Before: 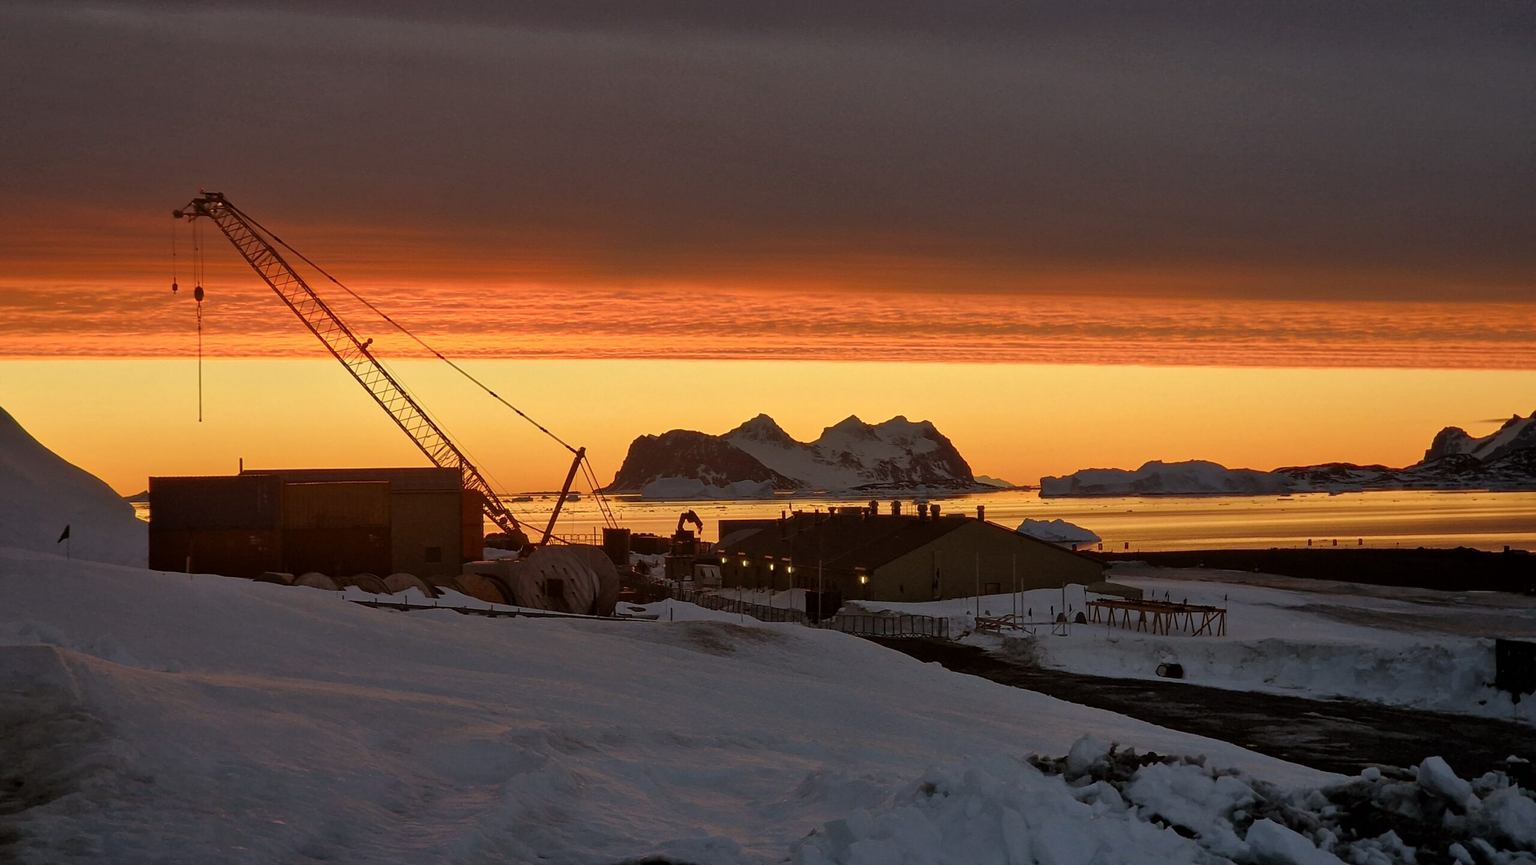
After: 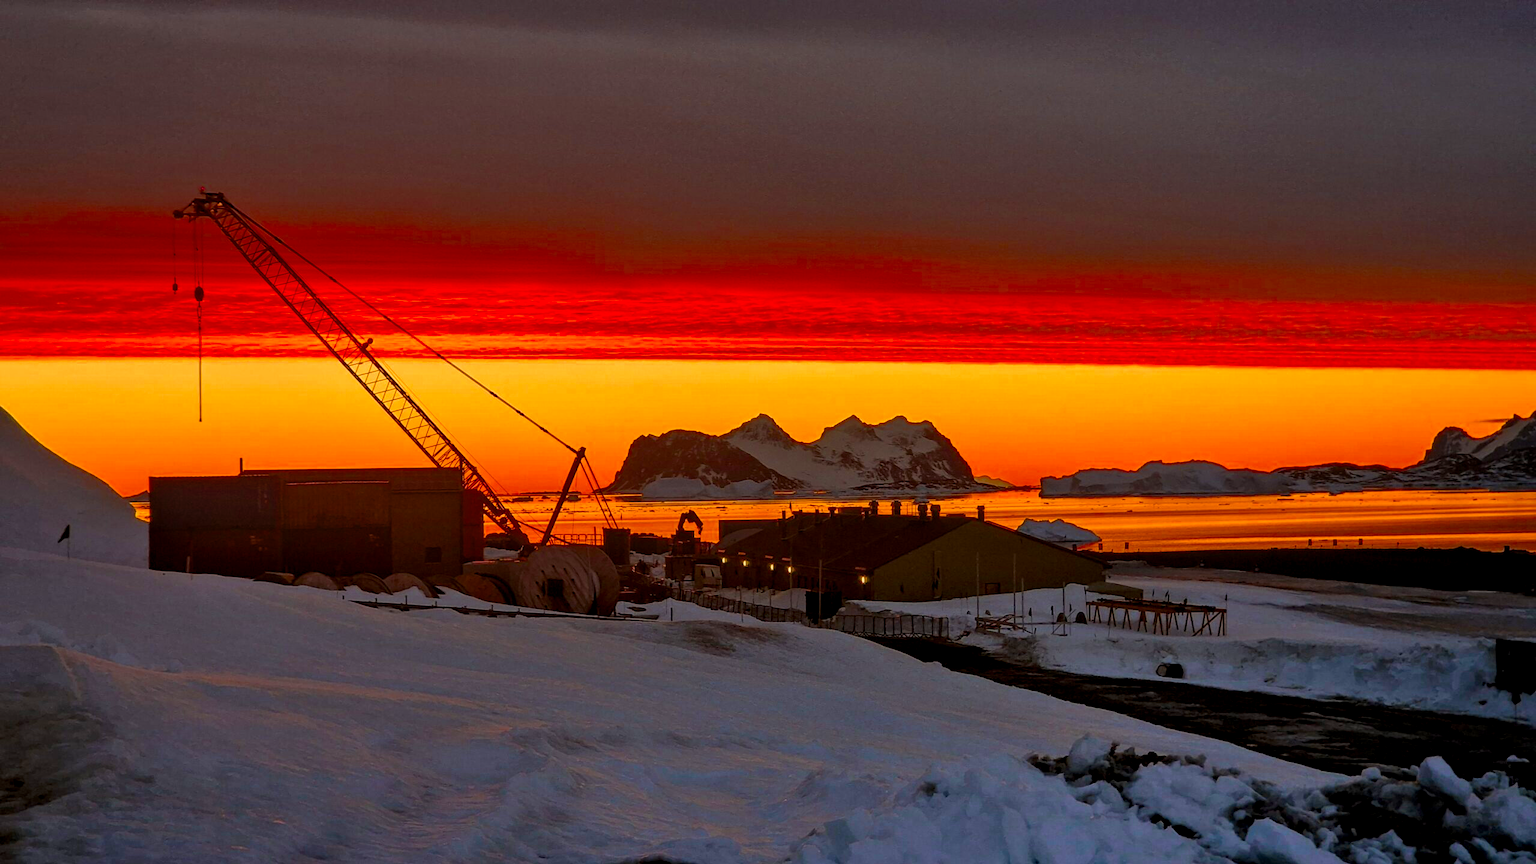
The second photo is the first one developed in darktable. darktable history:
local contrast: detail 130%
color balance rgb: linear chroma grading › global chroma 15%, perceptual saturation grading › global saturation 30%
color zones: curves: ch0 [(0, 0.363) (0.128, 0.373) (0.25, 0.5) (0.402, 0.407) (0.521, 0.525) (0.63, 0.559) (0.729, 0.662) (0.867, 0.471)]; ch1 [(0, 0.515) (0.136, 0.618) (0.25, 0.5) (0.378, 0) (0.516, 0) (0.622, 0.593) (0.737, 0.819) (0.87, 0.593)]; ch2 [(0, 0.529) (0.128, 0.471) (0.282, 0.451) (0.386, 0.662) (0.516, 0.525) (0.633, 0.554) (0.75, 0.62) (0.875, 0.441)]
